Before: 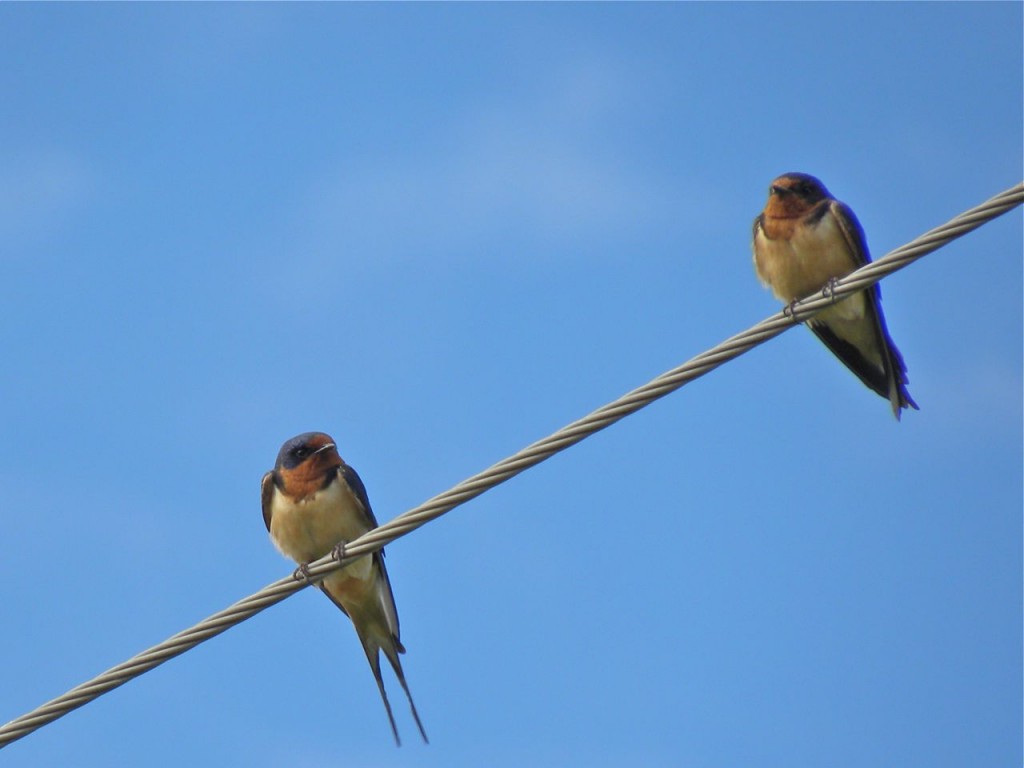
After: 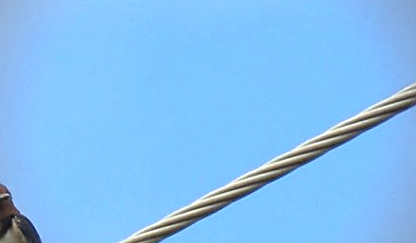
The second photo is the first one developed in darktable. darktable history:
crop: left 31.8%, top 32.639%, right 27.491%, bottom 35.639%
vignetting: unbound false
exposure: exposure 0.691 EV, compensate exposure bias true, compensate highlight preservation false
local contrast: on, module defaults
sharpen: on, module defaults
